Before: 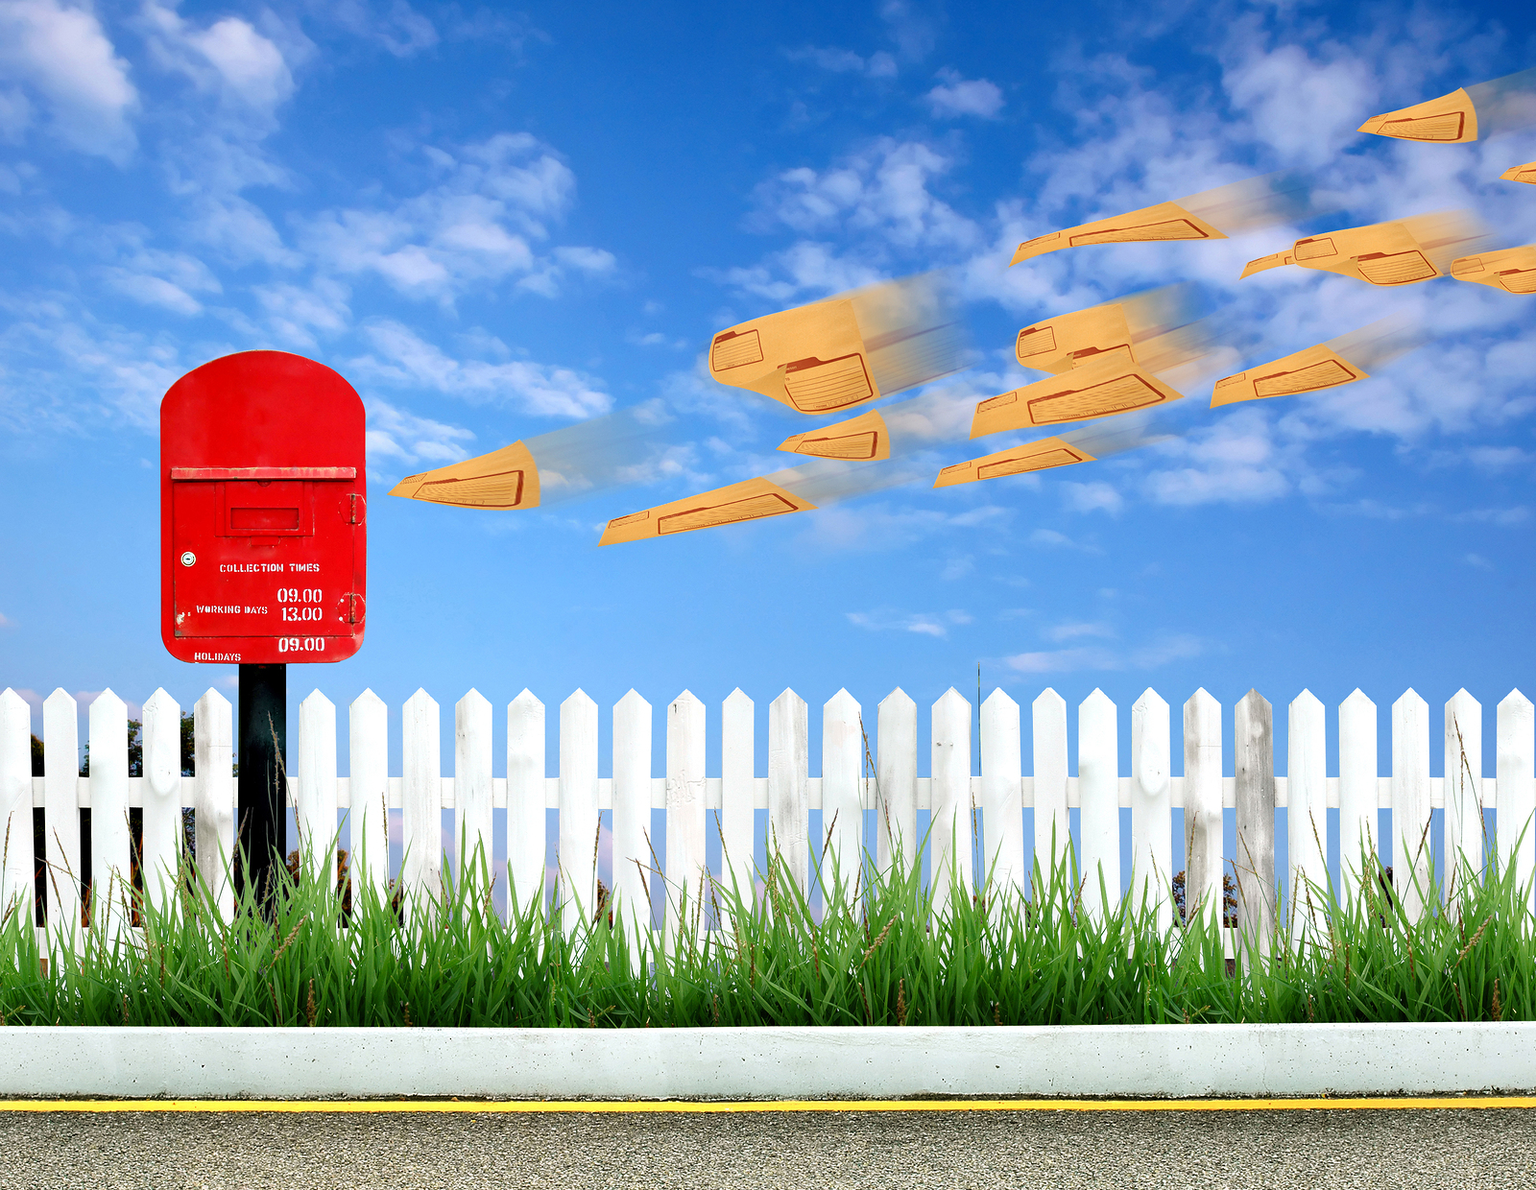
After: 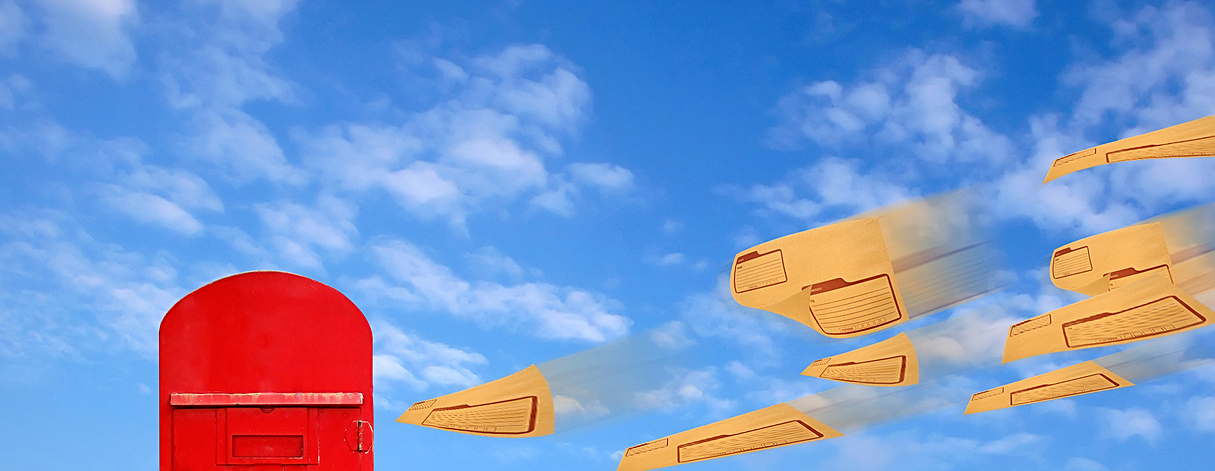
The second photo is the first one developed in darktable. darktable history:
crop: left 0.523%, top 7.632%, right 23.526%, bottom 54.372%
sharpen: on, module defaults
color calibration: illuminant same as pipeline (D50), adaptation XYZ, x 0.347, y 0.359, temperature 5022.99 K
